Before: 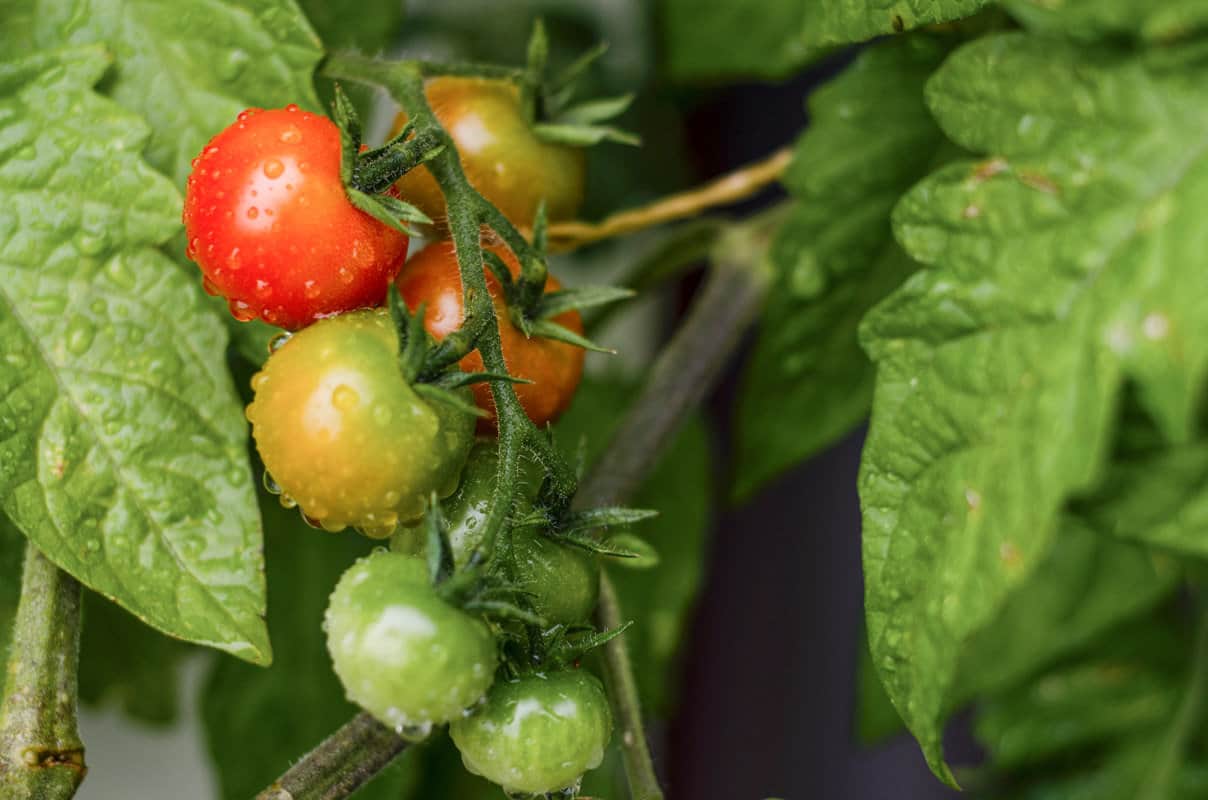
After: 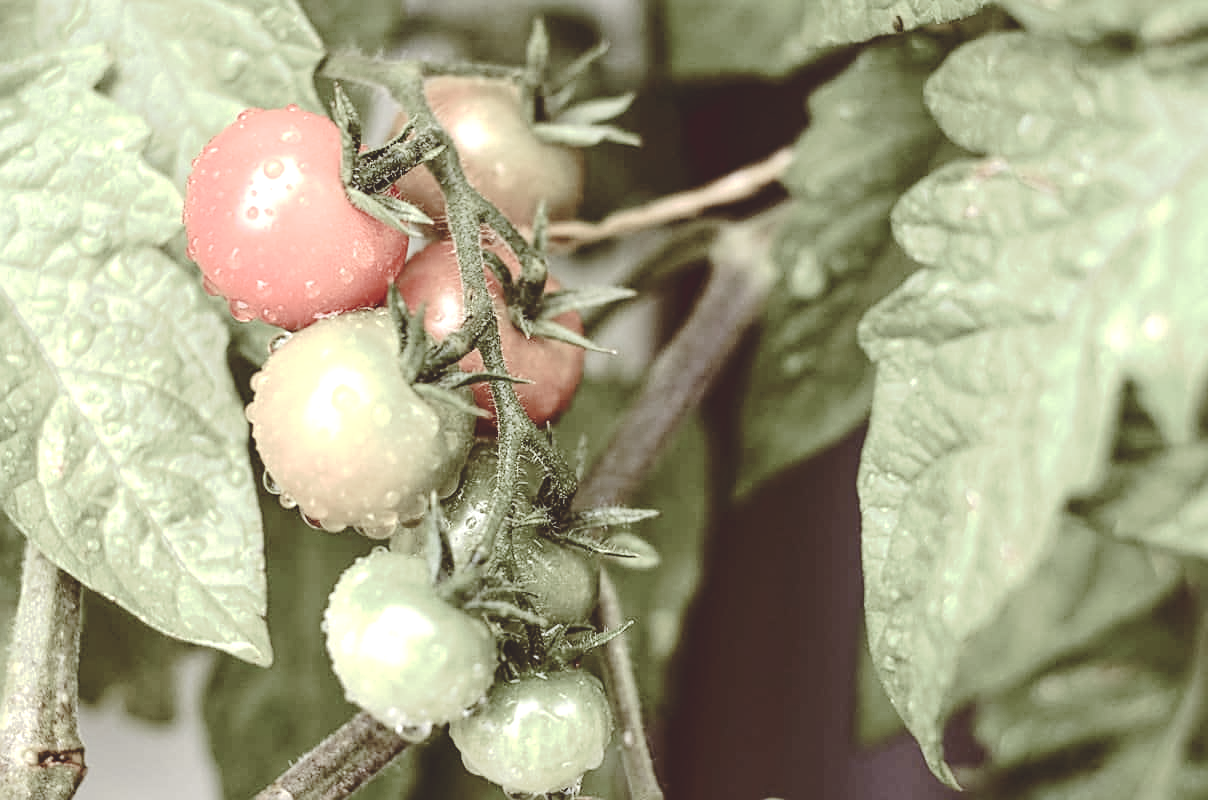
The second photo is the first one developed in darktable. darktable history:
color balance rgb: shadows lift › luminance 1%, shadows lift › chroma 0.2%, shadows lift › hue 20°, power › luminance 1%, power › chroma 0.4%, power › hue 34°, highlights gain › luminance 0.8%, highlights gain › chroma 0.4%, highlights gain › hue 44°, global offset › chroma 0.4%, global offset › hue 34°, white fulcrum 0.08 EV, linear chroma grading › shadows -7%, linear chroma grading › highlights -7%, linear chroma grading › global chroma -10%, linear chroma grading › mid-tones -8%, perceptual saturation grading › global saturation -28%, perceptual saturation grading › highlights -20%, perceptual saturation grading › mid-tones -24%, perceptual saturation grading › shadows -24%, perceptual brilliance grading › global brilliance -1%, perceptual brilliance grading › highlights -1%, perceptual brilliance grading › mid-tones -1%, perceptual brilliance grading › shadows -1%, global vibrance -17%, contrast -6%
sharpen: on, module defaults
contrast brightness saturation: saturation -0.05
tone curve: curves: ch0 [(0, 0) (0.003, 0.14) (0.011, 0.141) (0.025, 0.141) (0.044, 0.142) (0.069, 0.146) (0.1, 0.151) (0.136, 0.16) (0.177, 0.182) (0.224, 0.214) (0.277, 0.272) (0.335, 0.35) (0.399, 0.453) (0.468, 0.548) (0.543, 0.634) (0.623, 0.715) (0.709, 0.778) (0.801, 0.848) (0.898, 0.902) (1, 1)], preserve colors none
exposure: black level correction 0, exposure 1.2 EV, compensate highlight preservation false
